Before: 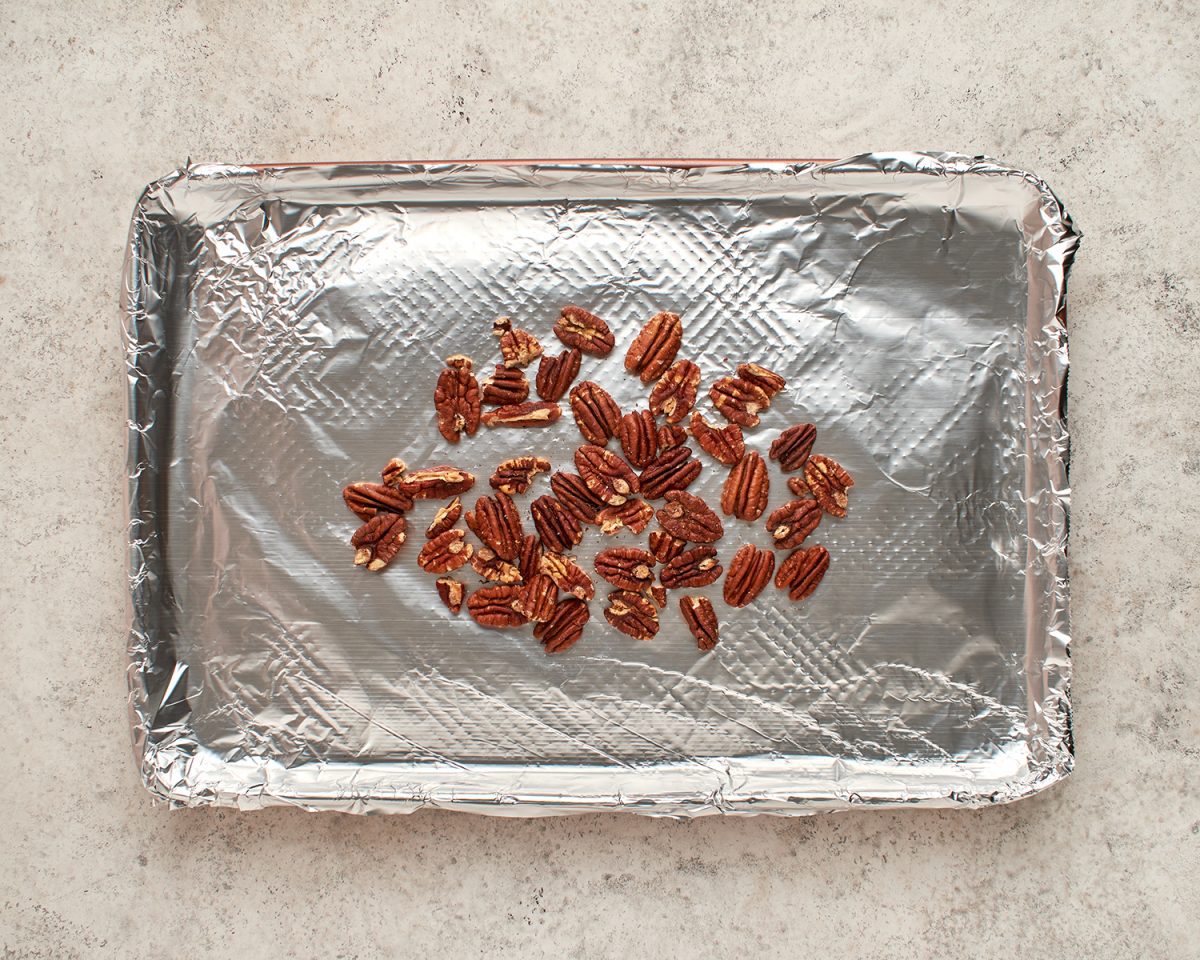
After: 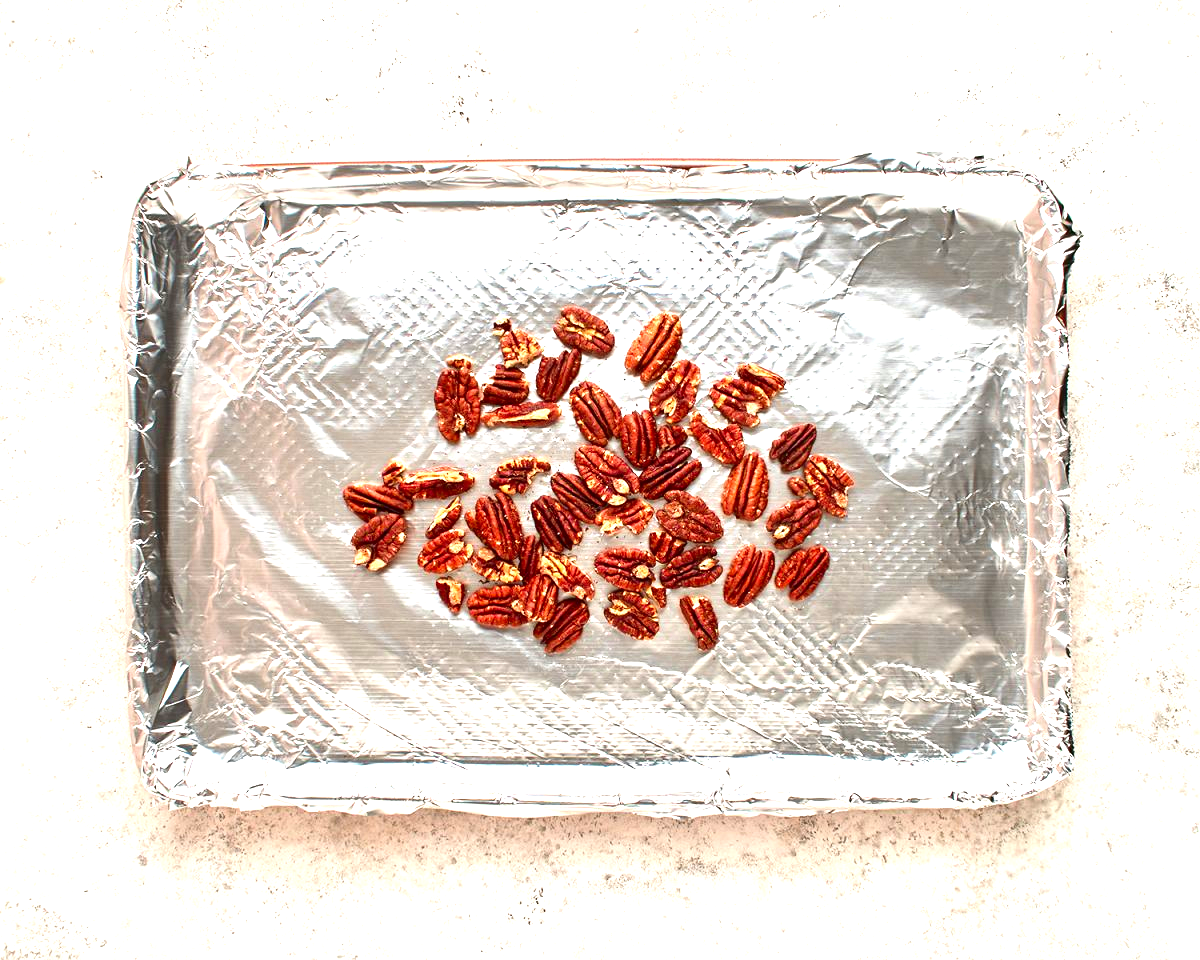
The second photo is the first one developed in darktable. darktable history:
exposure: black level correction 0, exposure 1.293 EV, compensate highlight preservation false
contrast brightness saturation: contrast 0.12, brightness -0.118, saturation 0.204
